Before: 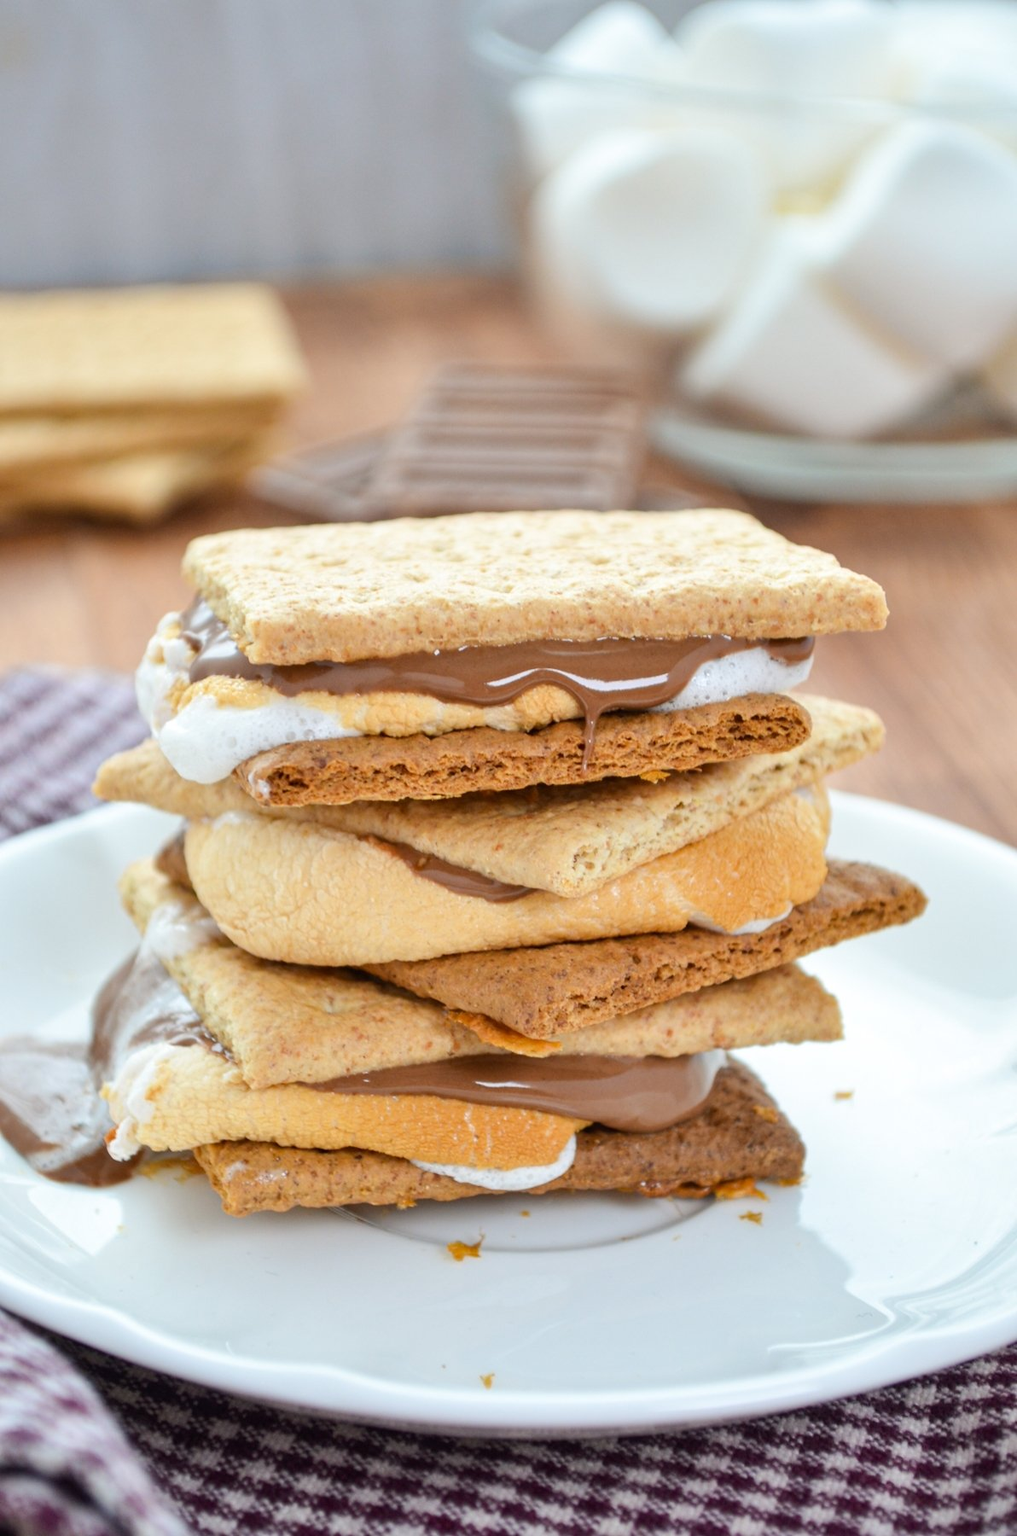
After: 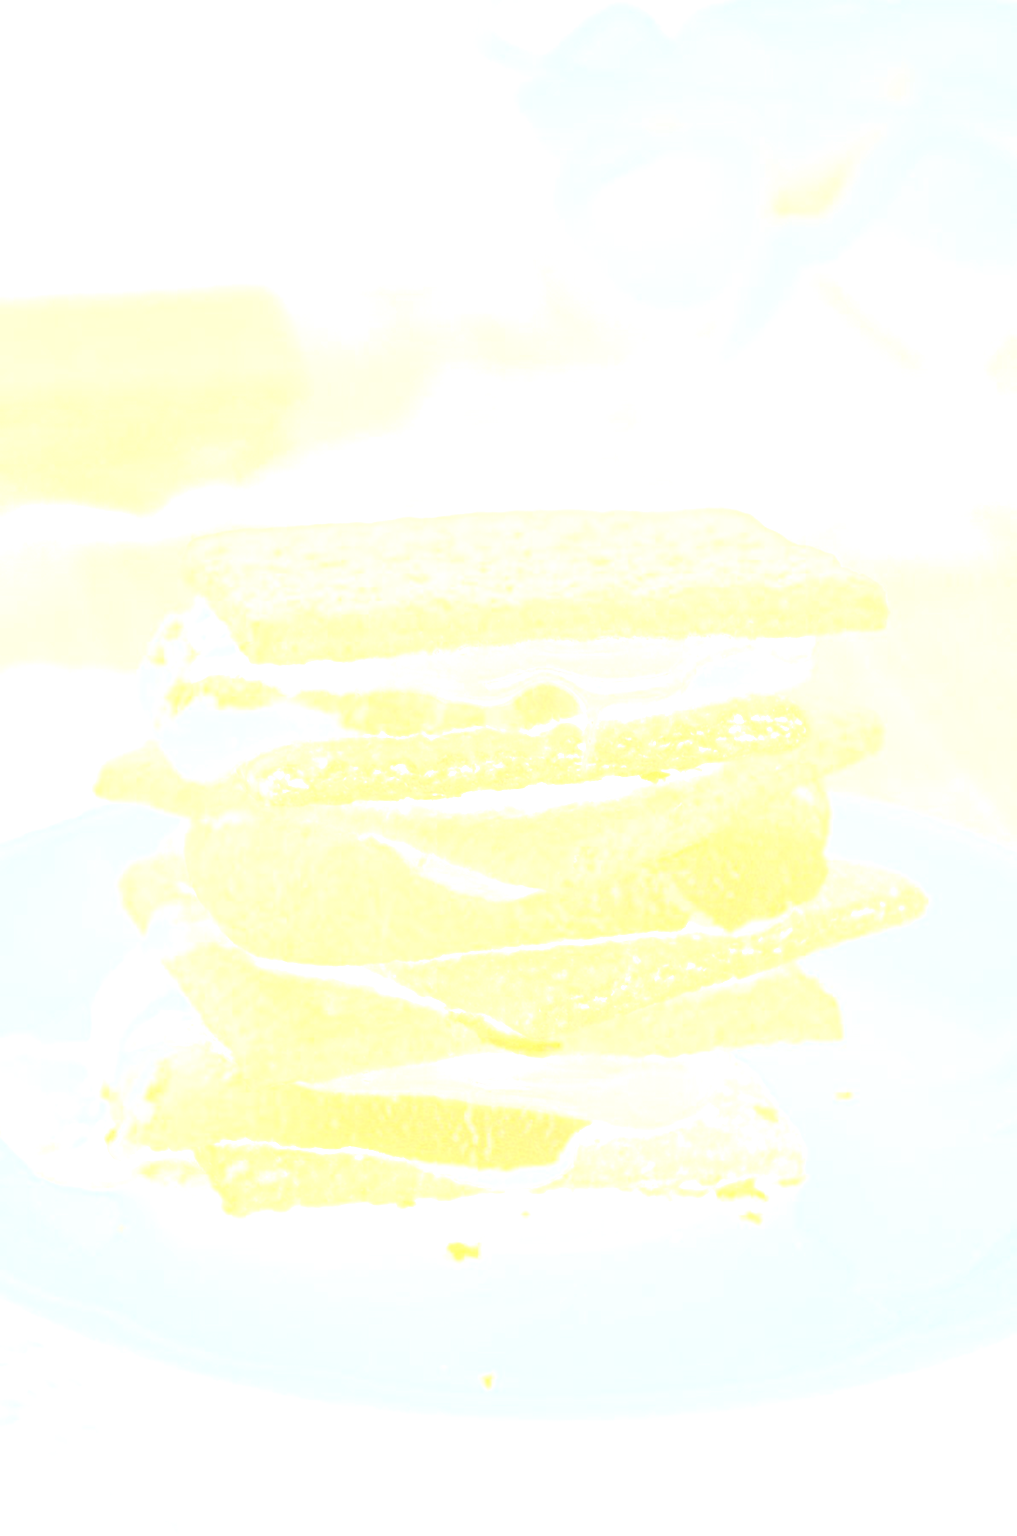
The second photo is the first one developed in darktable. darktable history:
base curve: curves: ch0 [(0, 0) (0.028, 0.03) (0.121, 0.232) (0.46, 0.748) (0.859, 0.968) (1, 1)]
bloom: size 85%, threshold 5%, strength 85%
